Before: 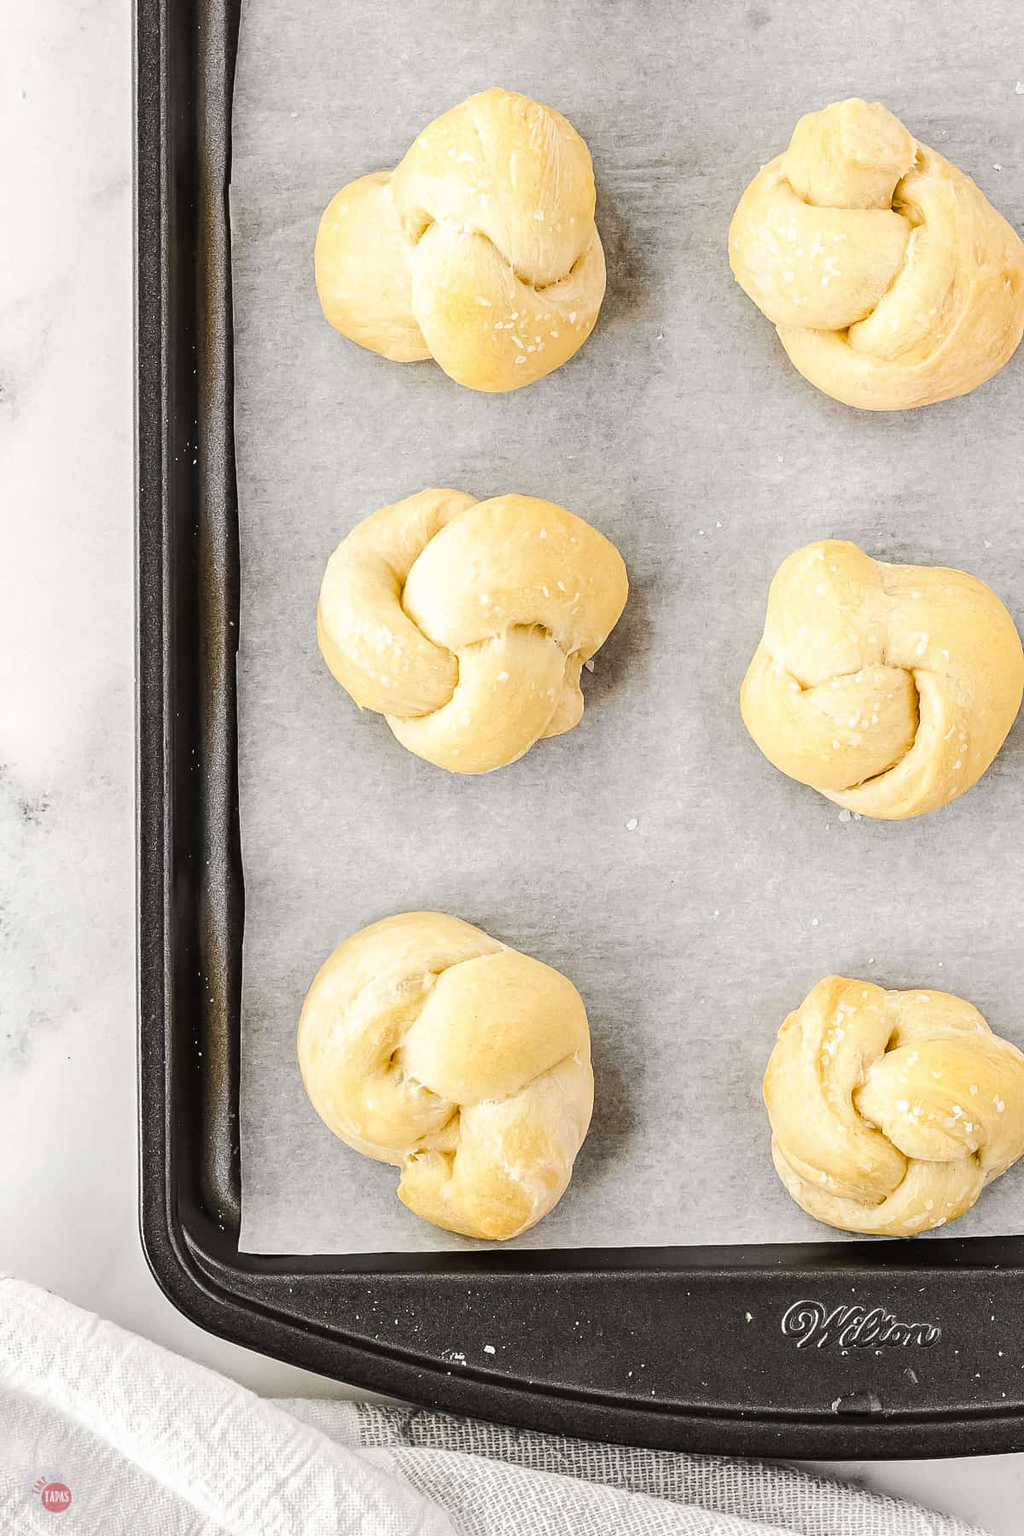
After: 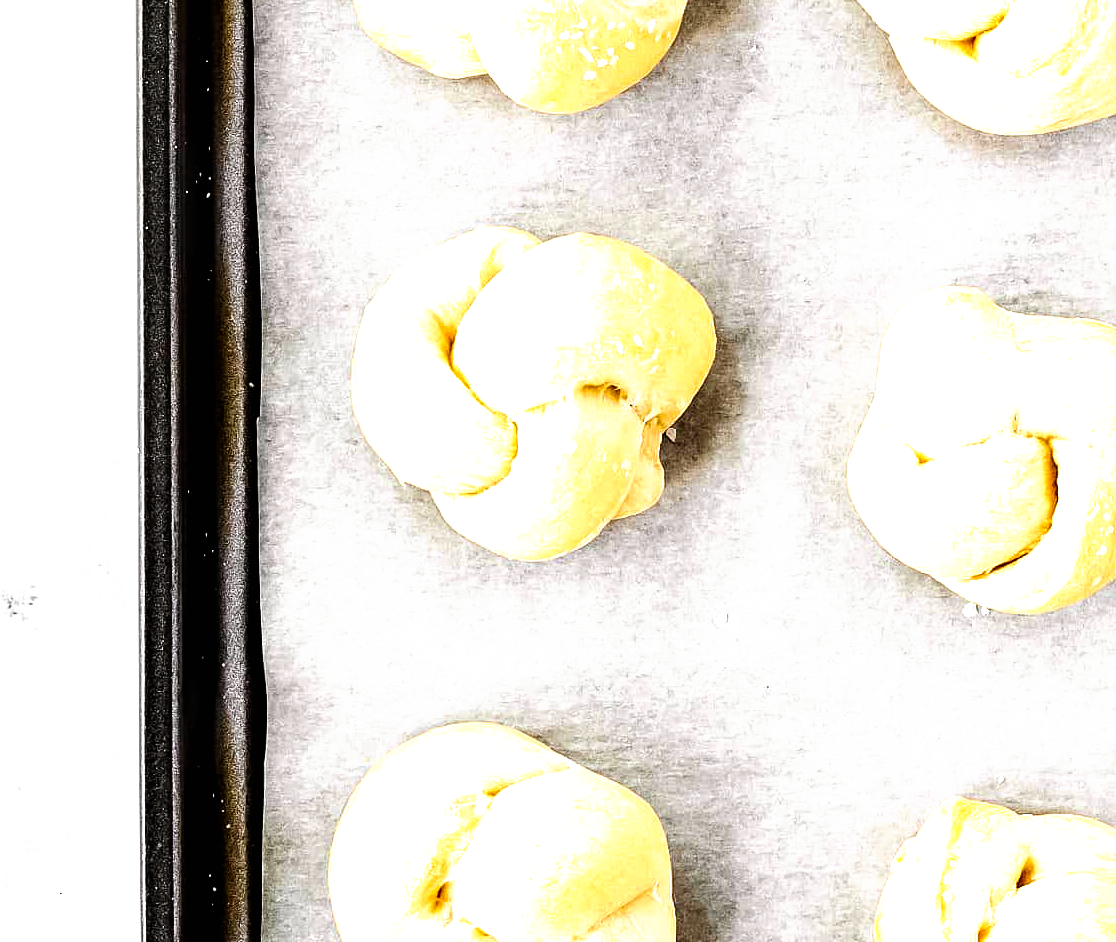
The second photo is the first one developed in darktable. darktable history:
filmic rgb: black relative exposure -8.2 EV, white relative exposure 2.2 EV, threshold 3 EV, hardness 7.11, latitude 85.74%, contrast 1.696, highlights saturation mix -4%, shadows ↔ highlights balance -2.69%, preserve chrominance no, color science v5 (2021), contrast in shadows safe, contrast in highlights safe, enable highlight reconstruction true
crop: left 1.744%, top 19.225%, right 5.069%, bottom 28.357%
white balance: red 0.988, blue 1.017
